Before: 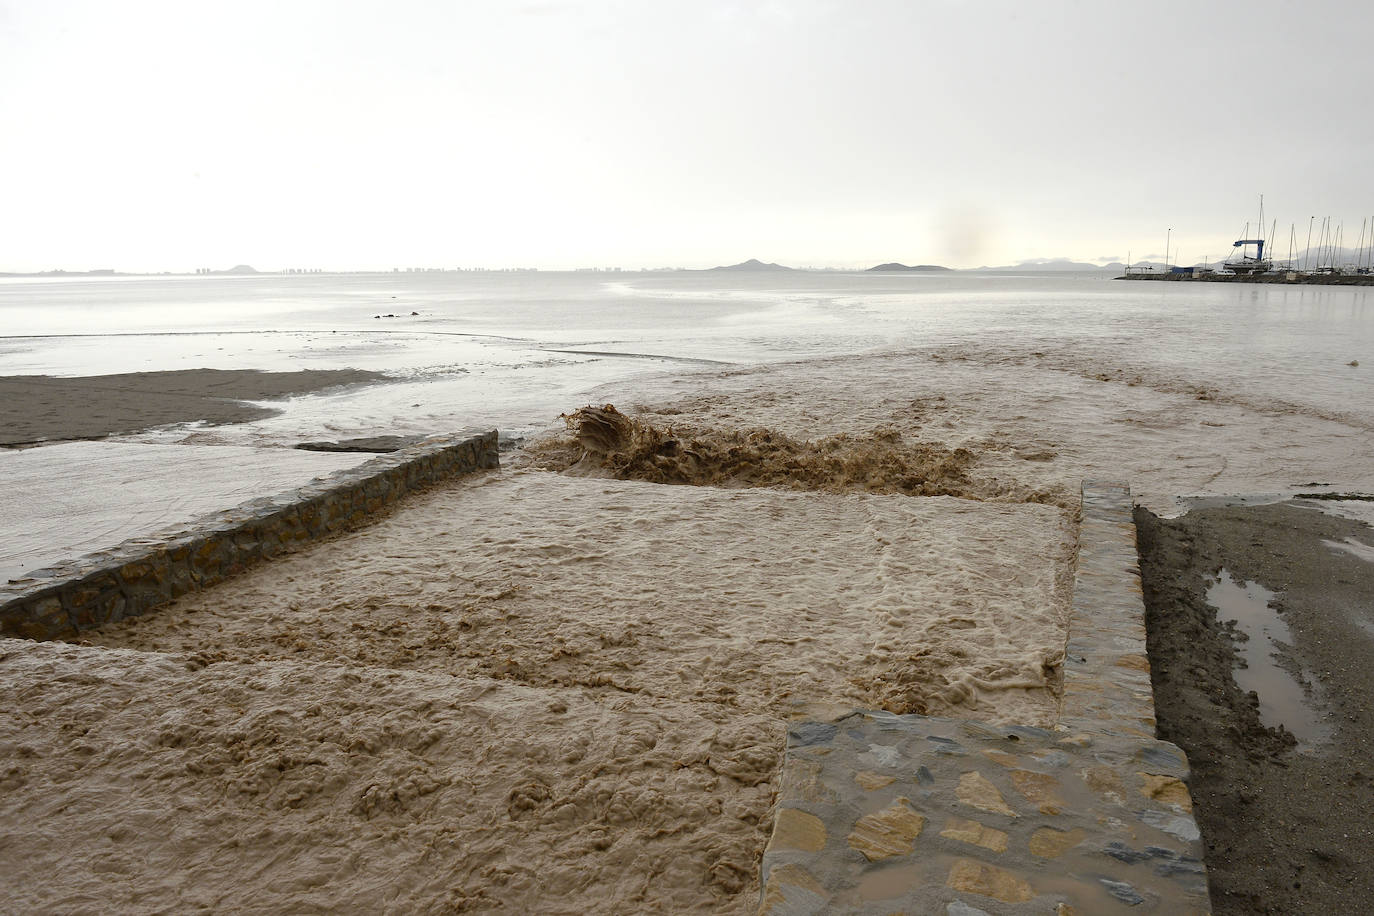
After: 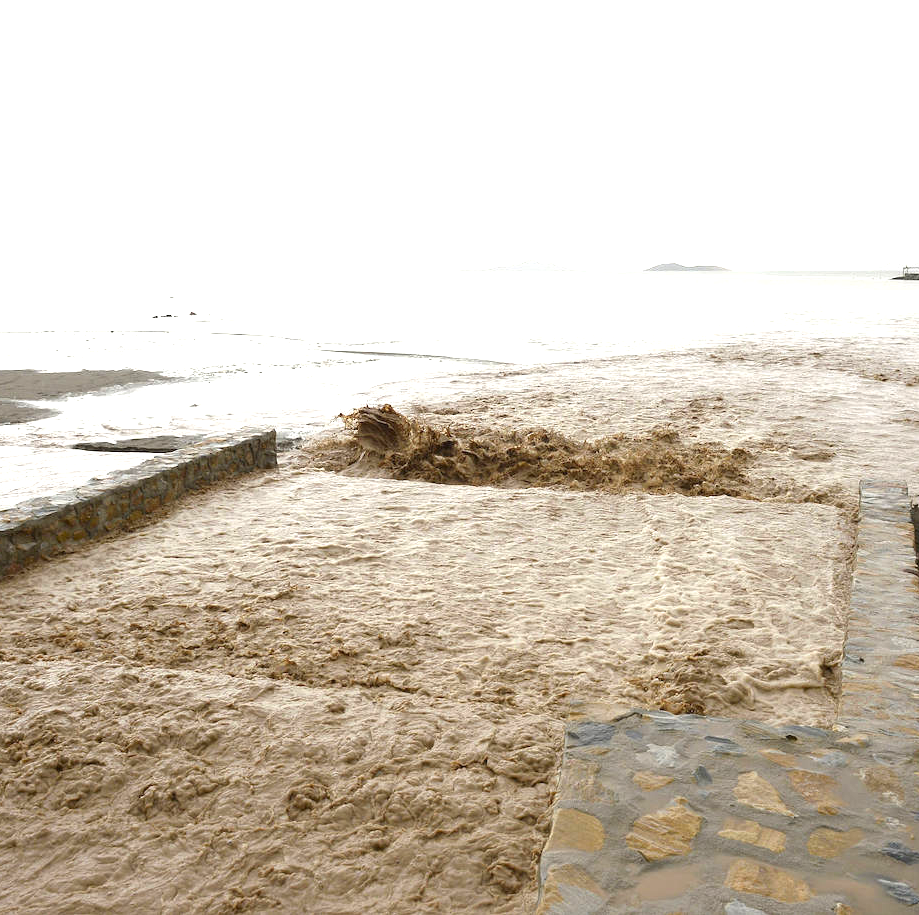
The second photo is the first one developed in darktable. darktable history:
crop and rotate: left 16.18%, right 16.887%
exposure: exposure 1.094 EV, compensate highlight preservation false
